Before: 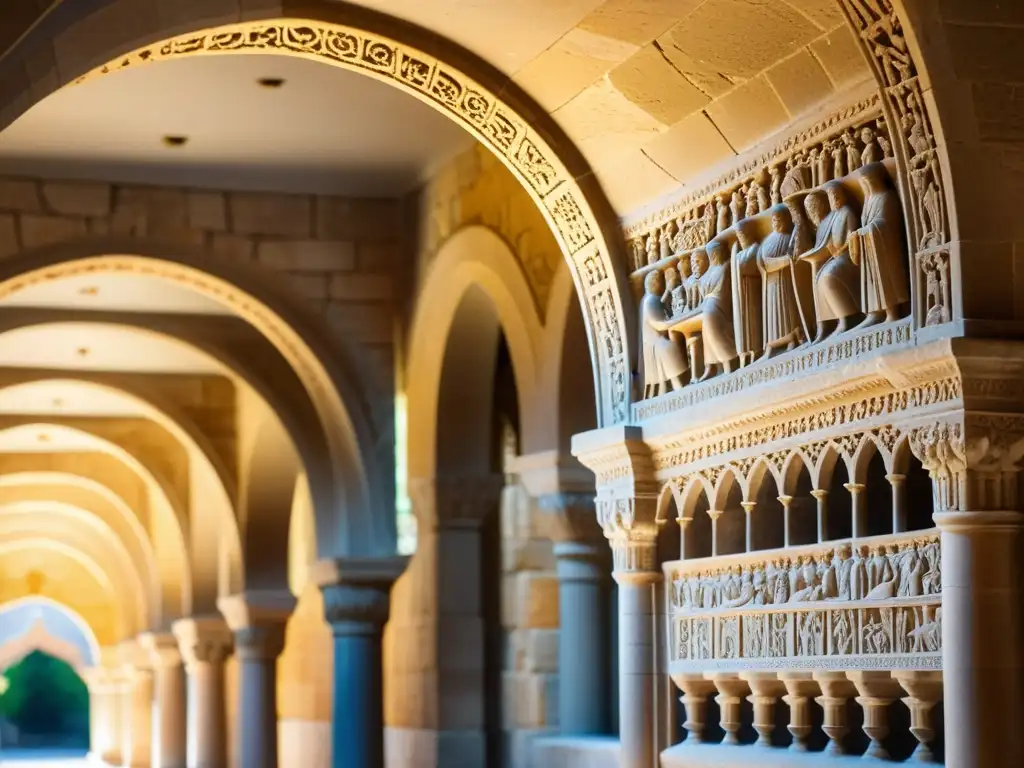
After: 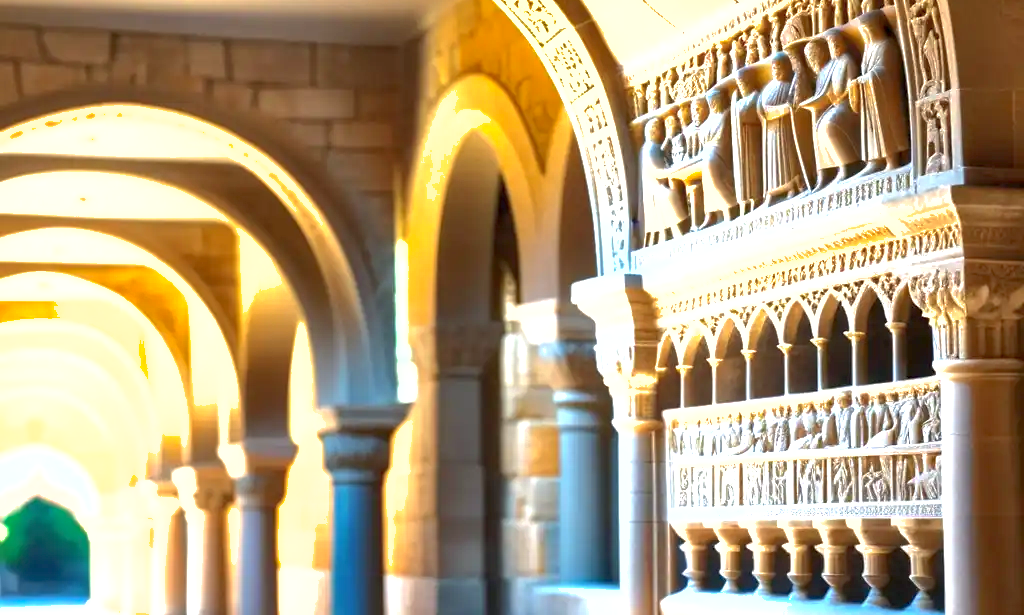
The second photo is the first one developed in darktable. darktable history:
crop and rotate: top 19.798%
shadows and highlights: on, module defaults
local contrast: highlights 103%, shadows 102%, detail 119%, midtone range 0.2
exposure: black level correction 0, exposure 1.2 EV, compensate exposure bias true, compensate highlight preservation false
